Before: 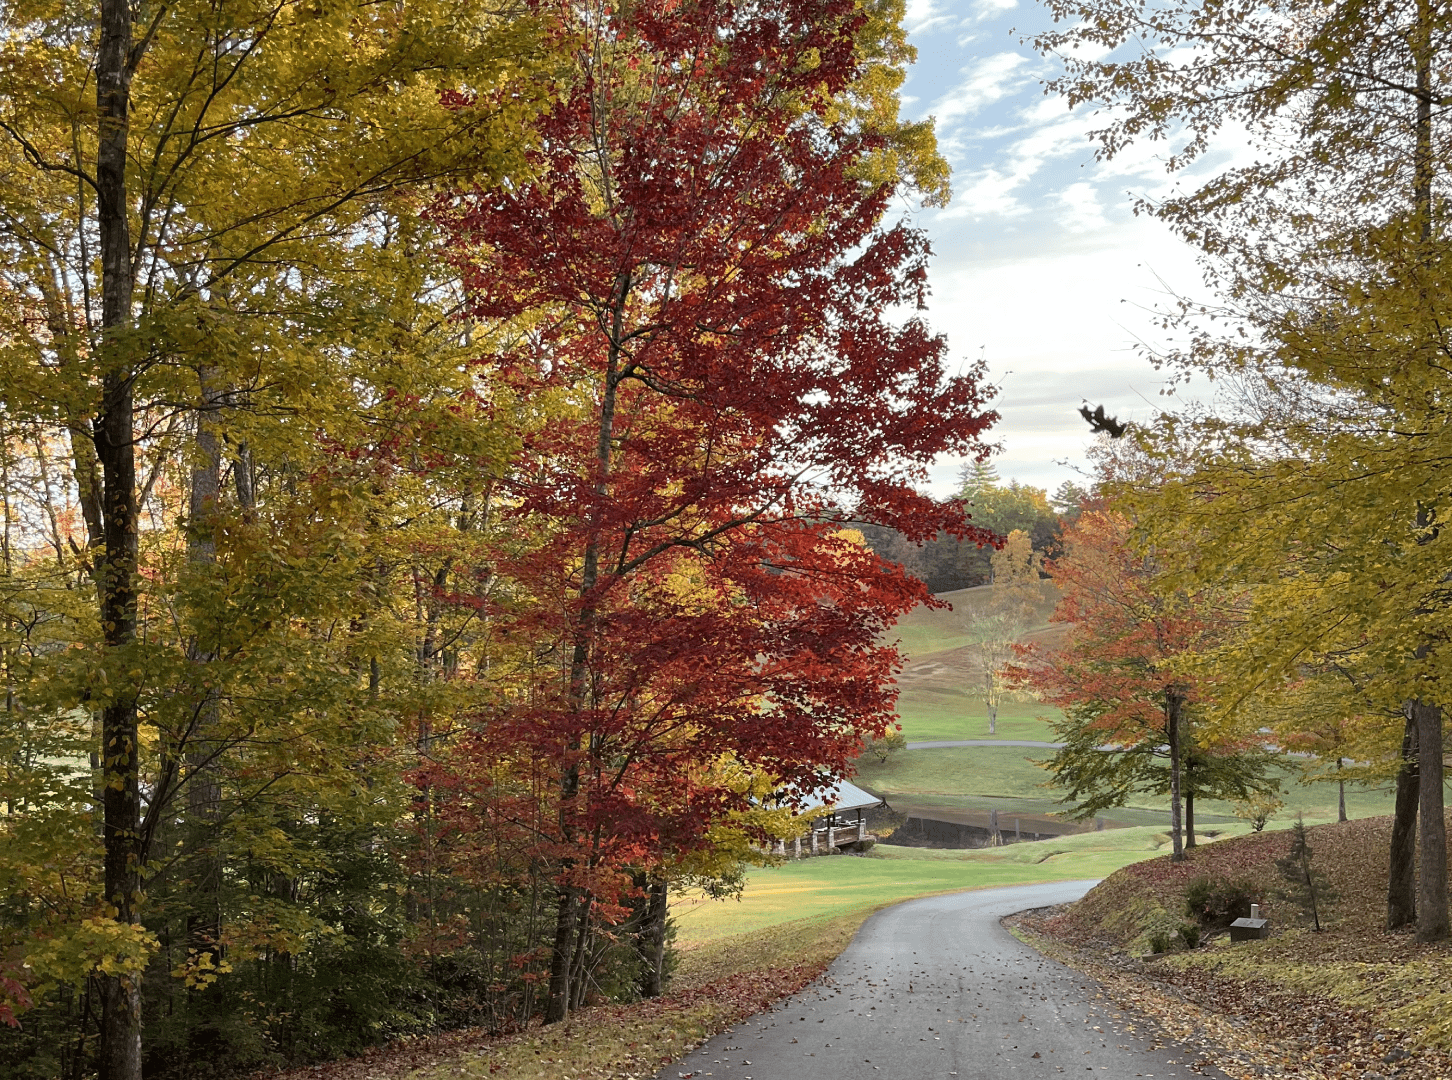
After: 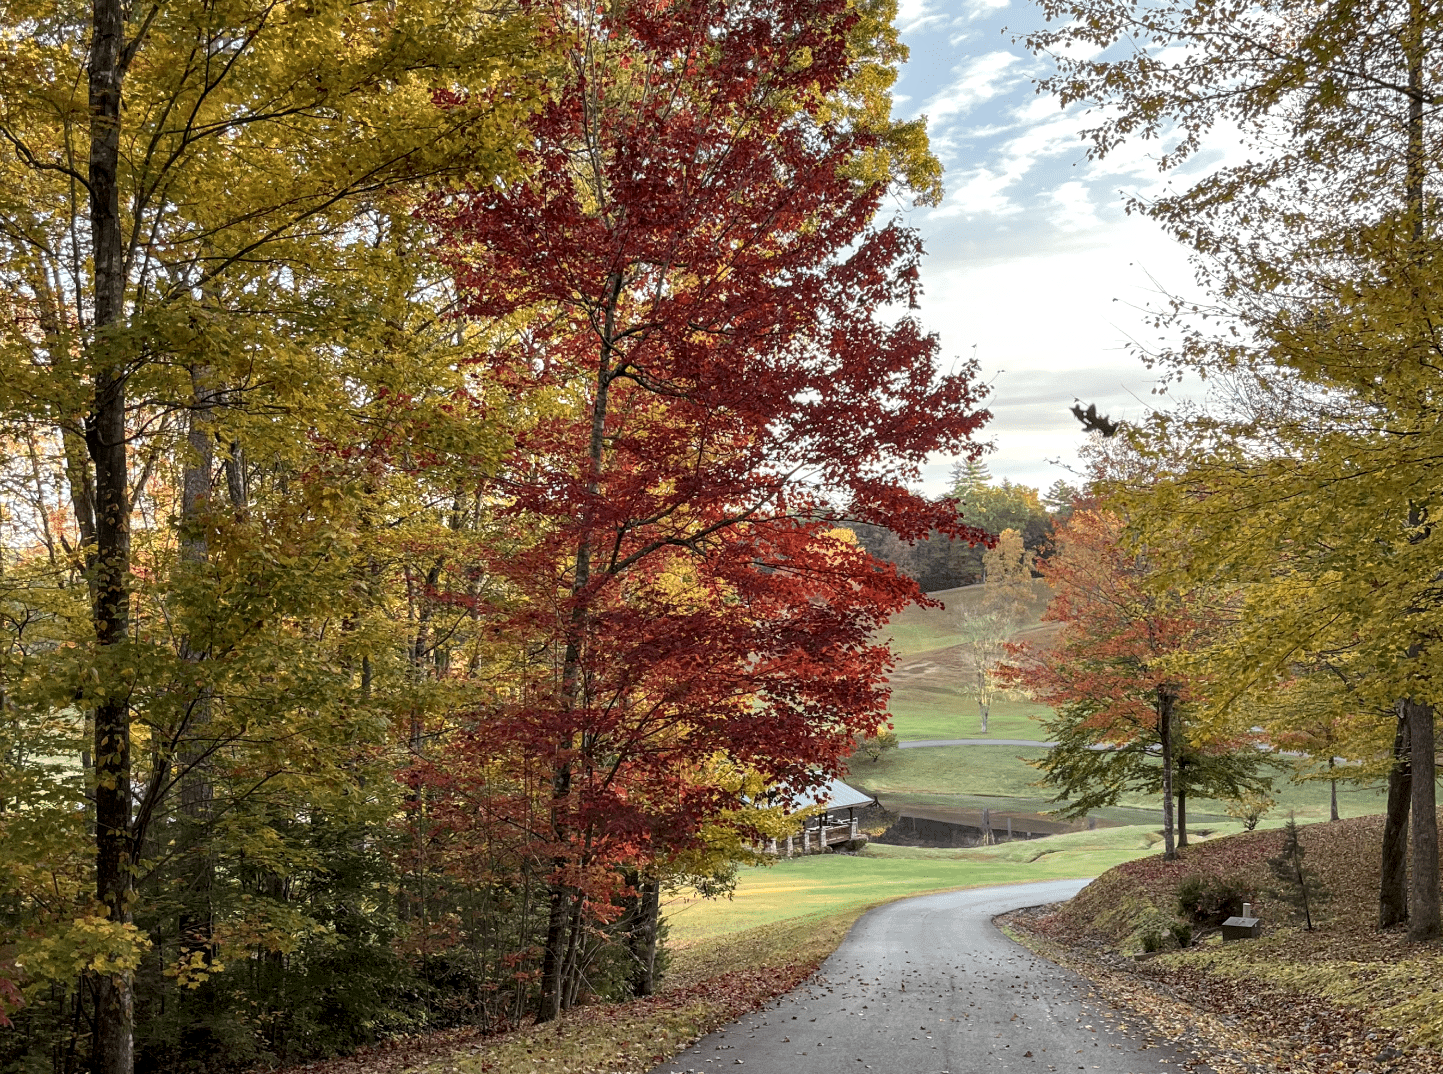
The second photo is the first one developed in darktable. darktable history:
local contrast: detail 130%
crop and rotate: left 0.614%, top 0.179%, bottom 0.309%
